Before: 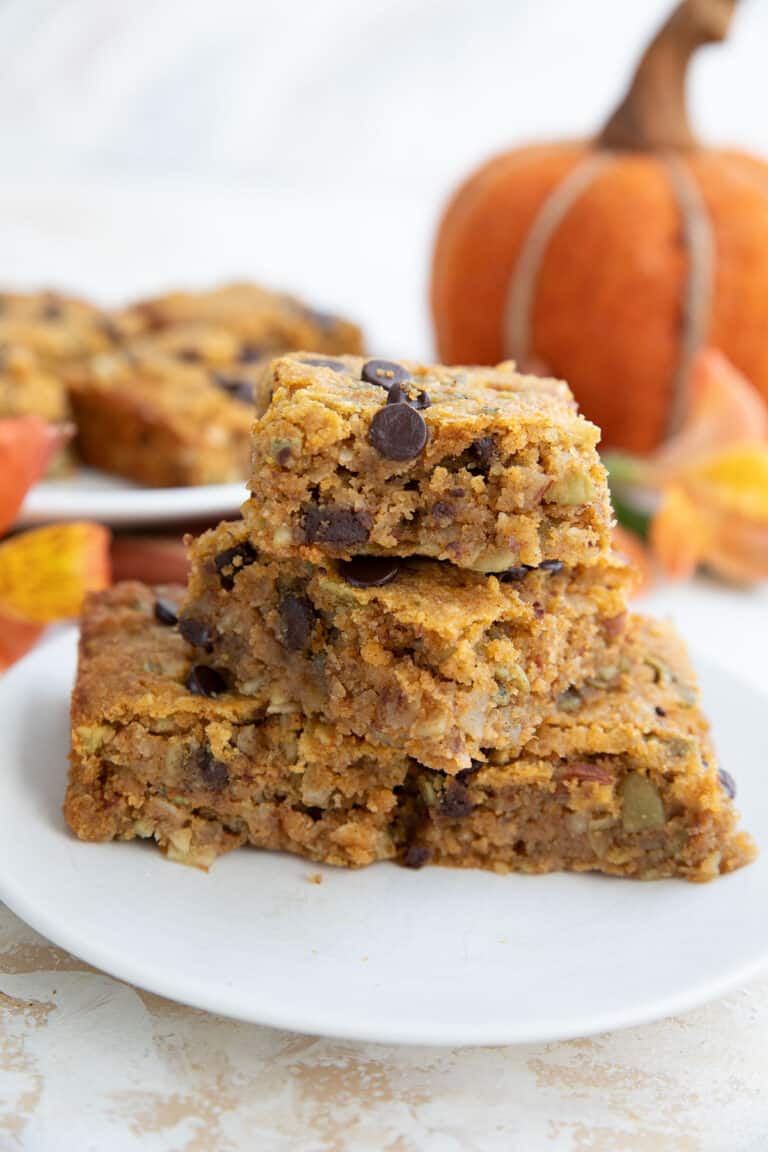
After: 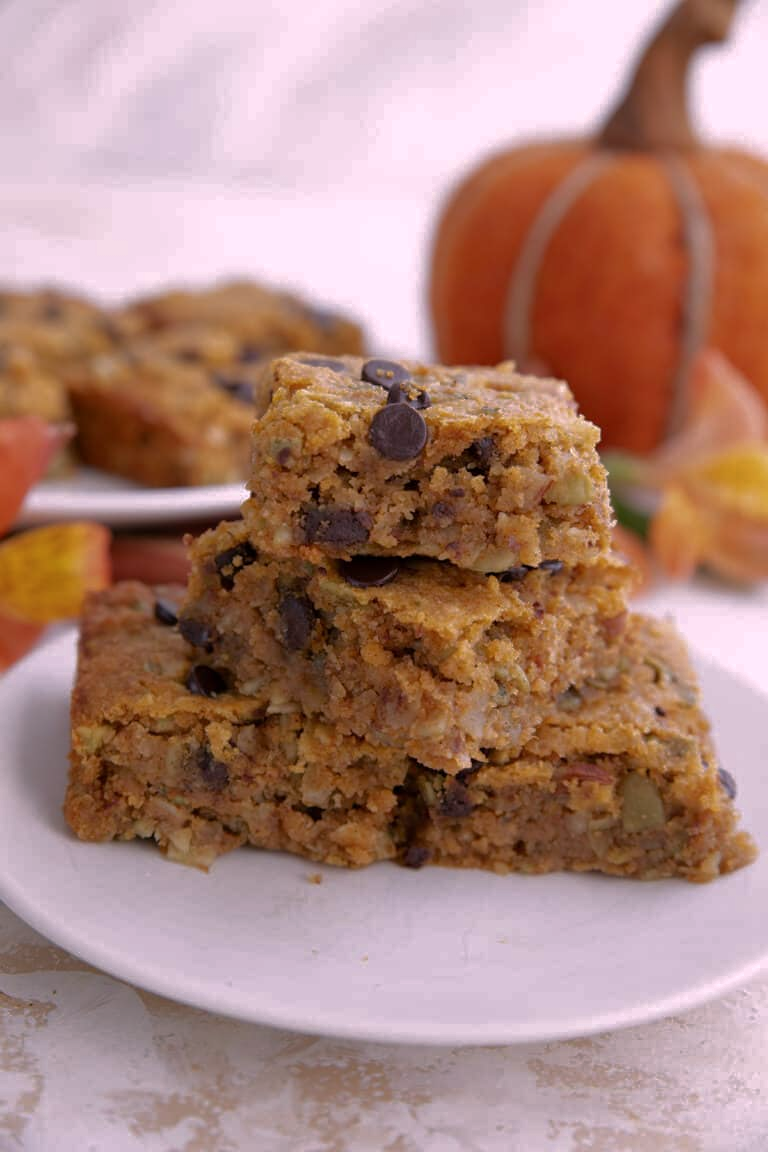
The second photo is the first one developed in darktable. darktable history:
color correction: highlights a* 12.23, highlights b* 5.41
color calibration: illuminant as shot in camera, x 0.358, y 0.373, temperature 4628.91 K
base curve: curves: ch0 [(0, 0) (0.826, 0.587) (1, 1)]
